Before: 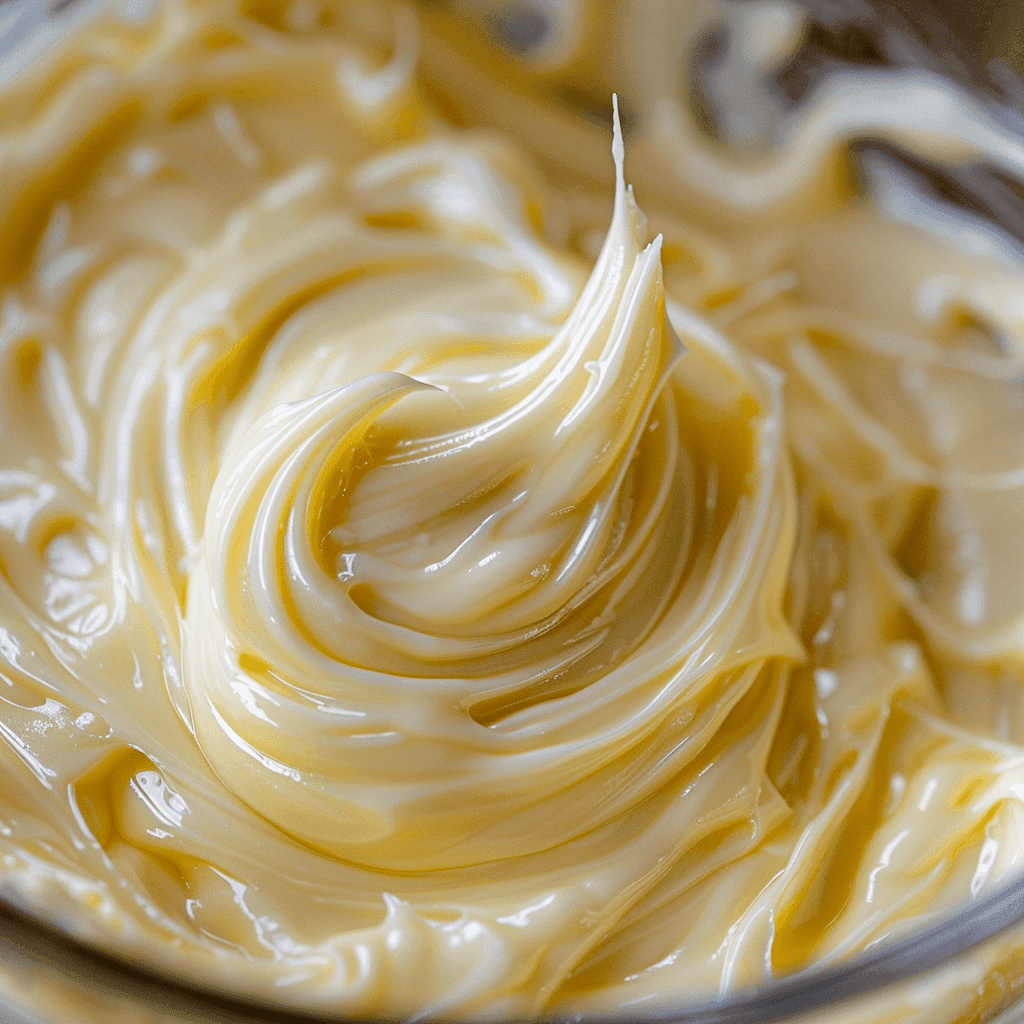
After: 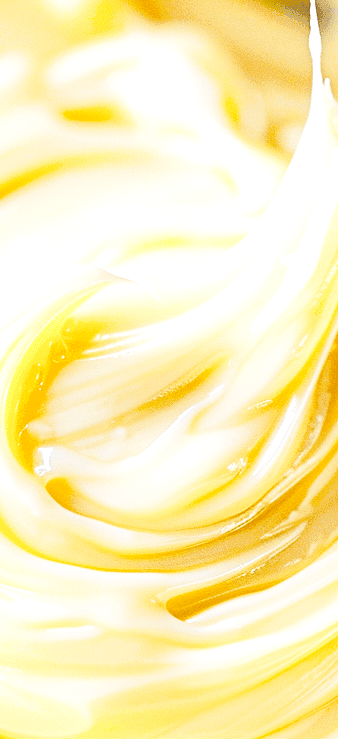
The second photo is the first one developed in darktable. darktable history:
exposure: black level correction 0, exposure 1.199 EV, compensate exposure bias true, compensate highlight preservation false
crop and rotate: left 29.661%, top 10.367%, right 37.299%, bottom 17.421%
base curve: curves: ch0 [(0, 0) (0.028, 0.03) (0.121, 0.232) (0.46, 0.748) (0.859, 0.968) (1, 1)], preserve colors none
